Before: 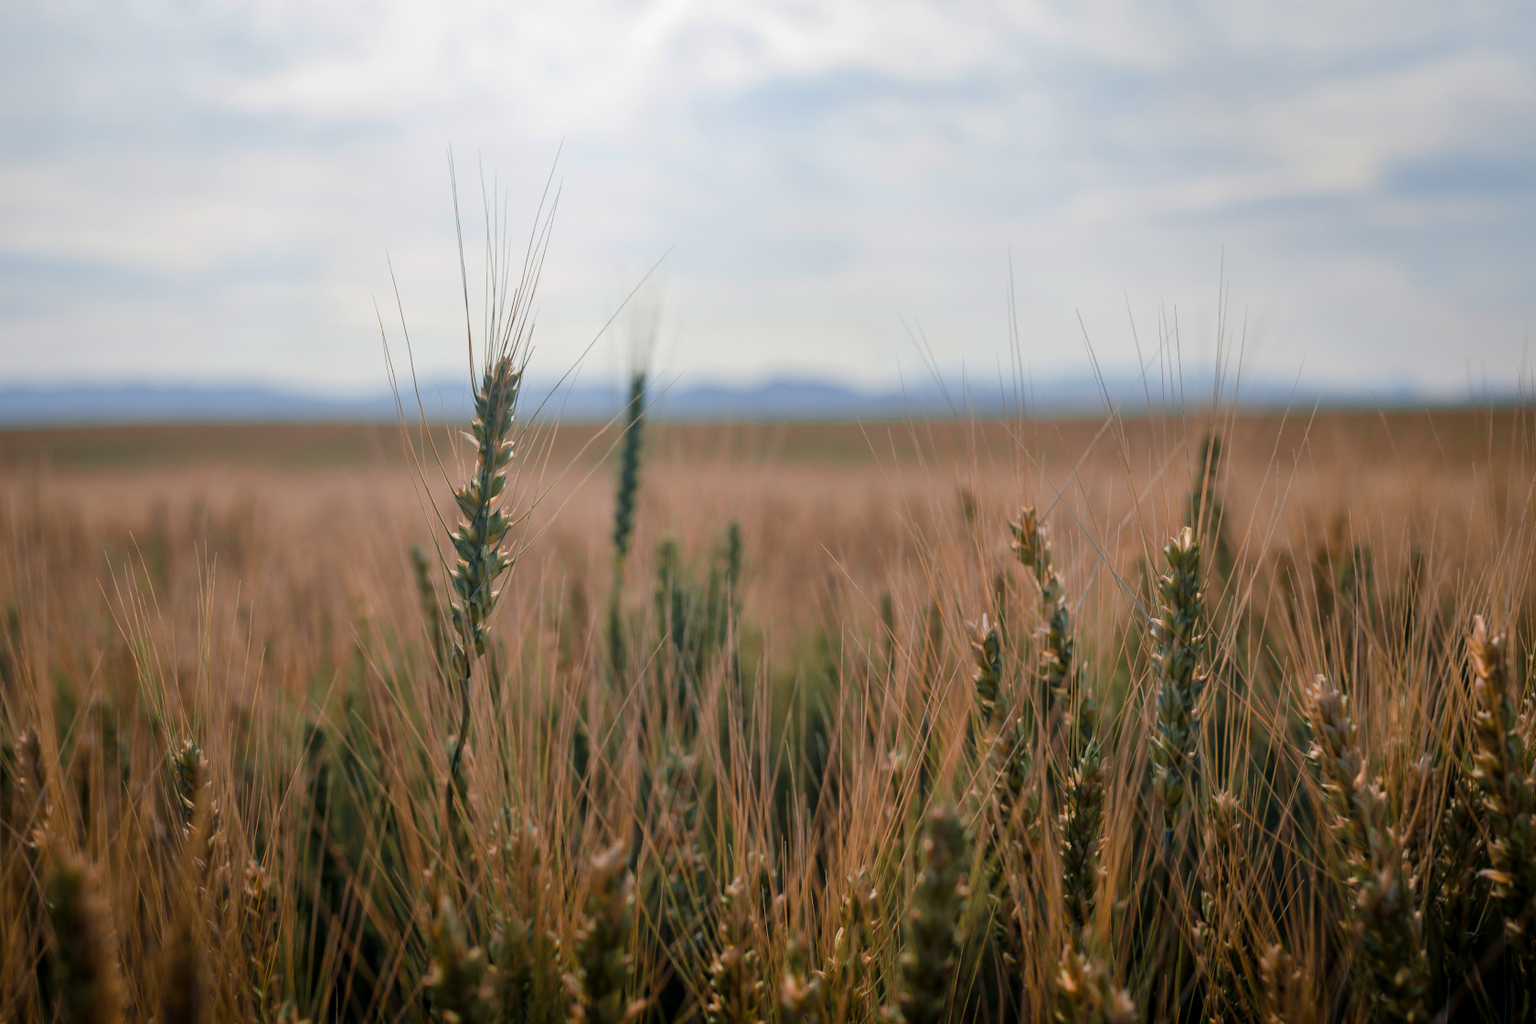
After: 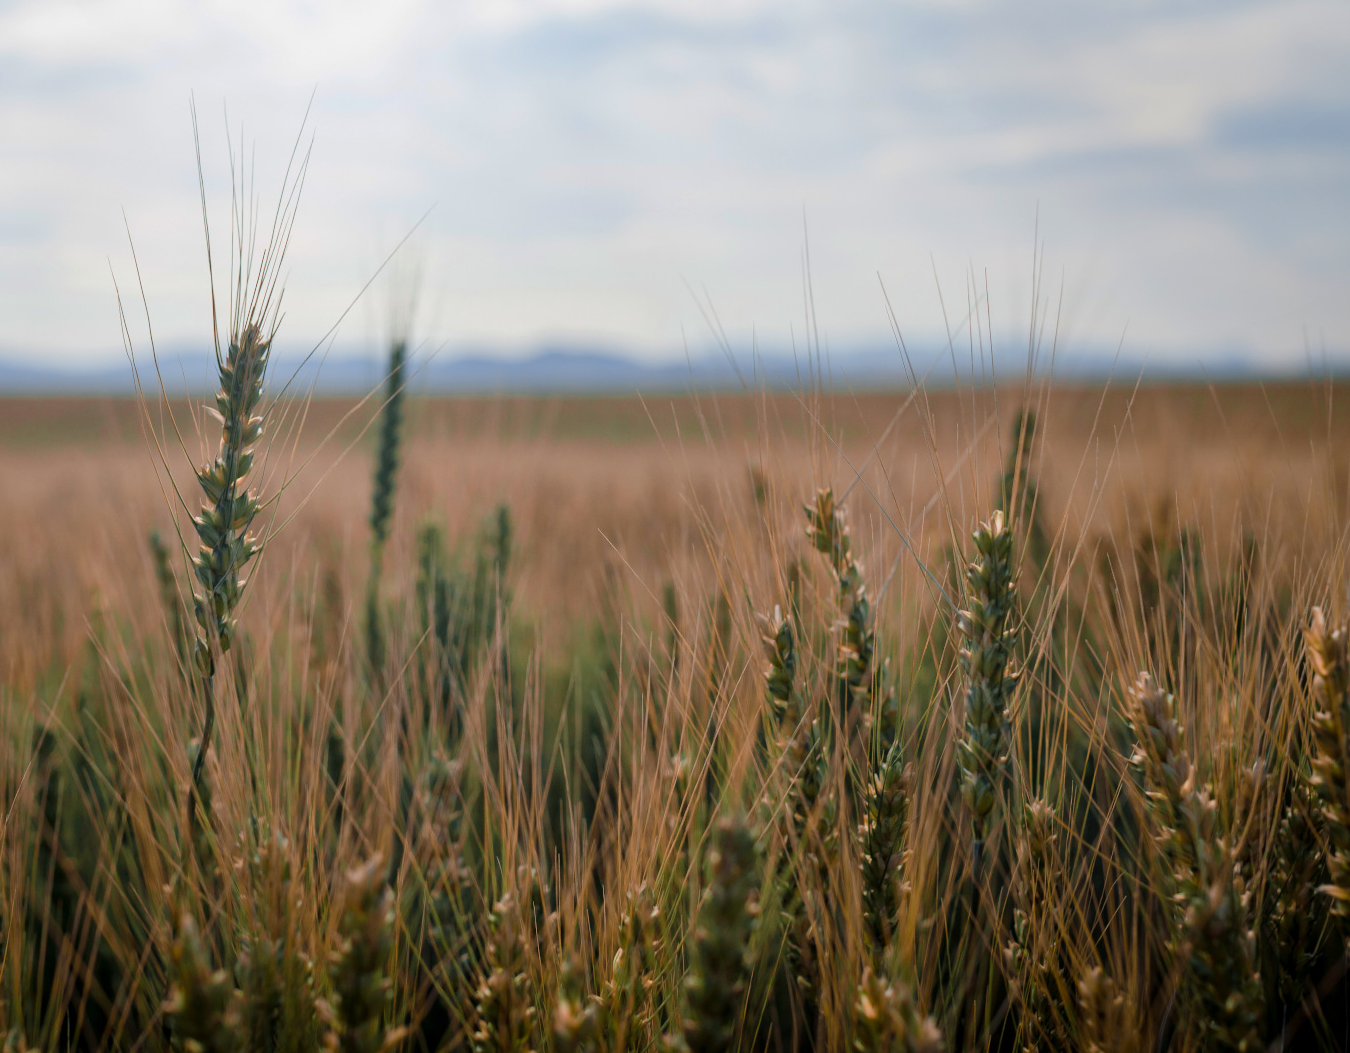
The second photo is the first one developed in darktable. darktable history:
color zones: curves: ch2 [(0, 0.5) (0.143, 0.517) (0.286, 0.571) (0.429, 0.522) (0.571, 0.5) (0.714, 0.5) (0.857, 0.5) (1, 0.5)]
crop and rotate: left 17.857%, top 5.978%, right 1.777%
tone equalizer: mask exposure compensation -0.51 EV
